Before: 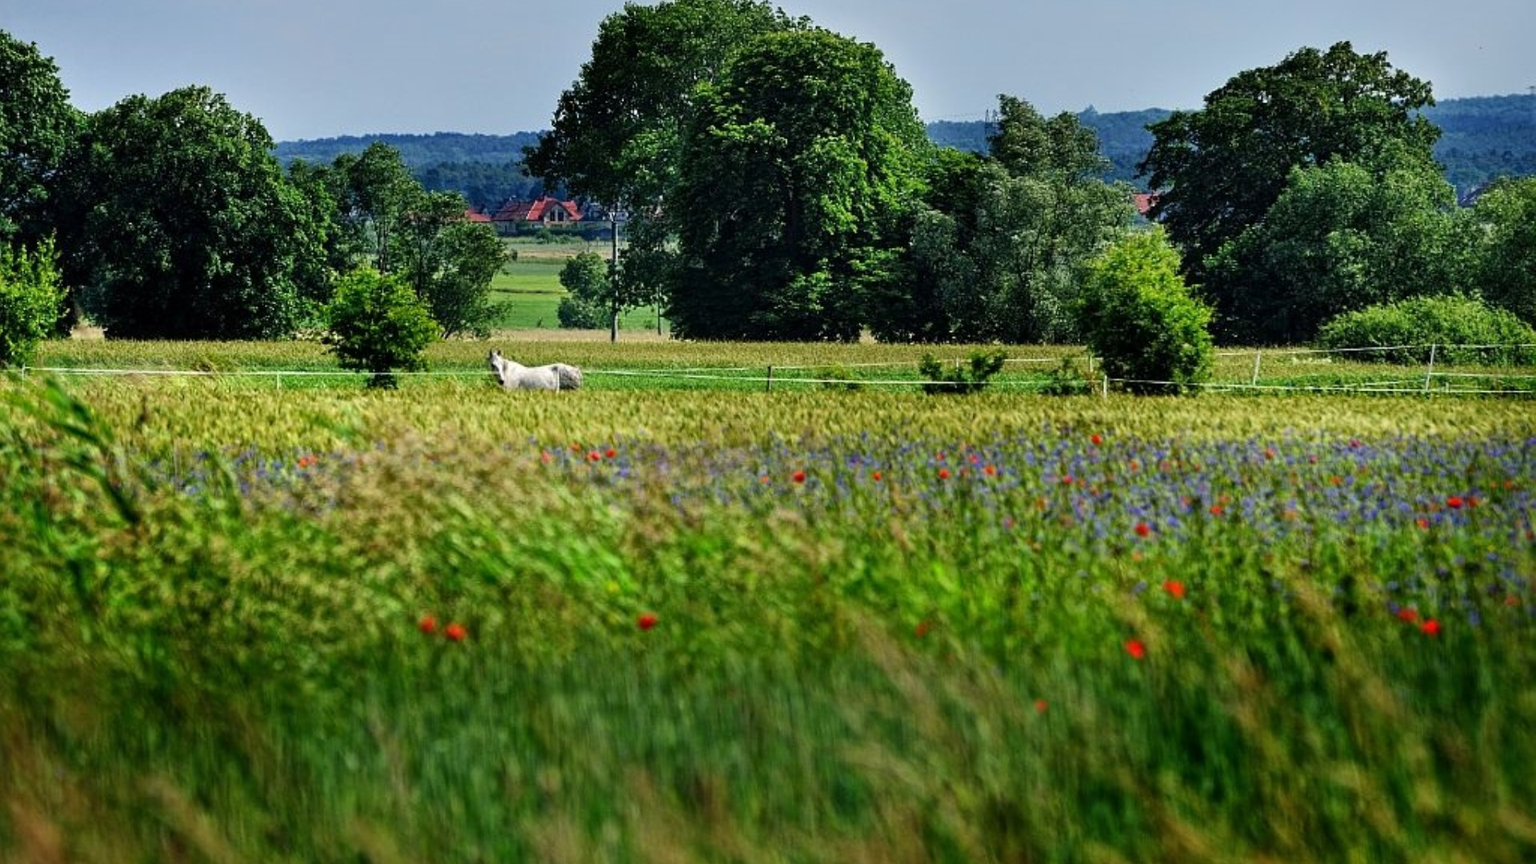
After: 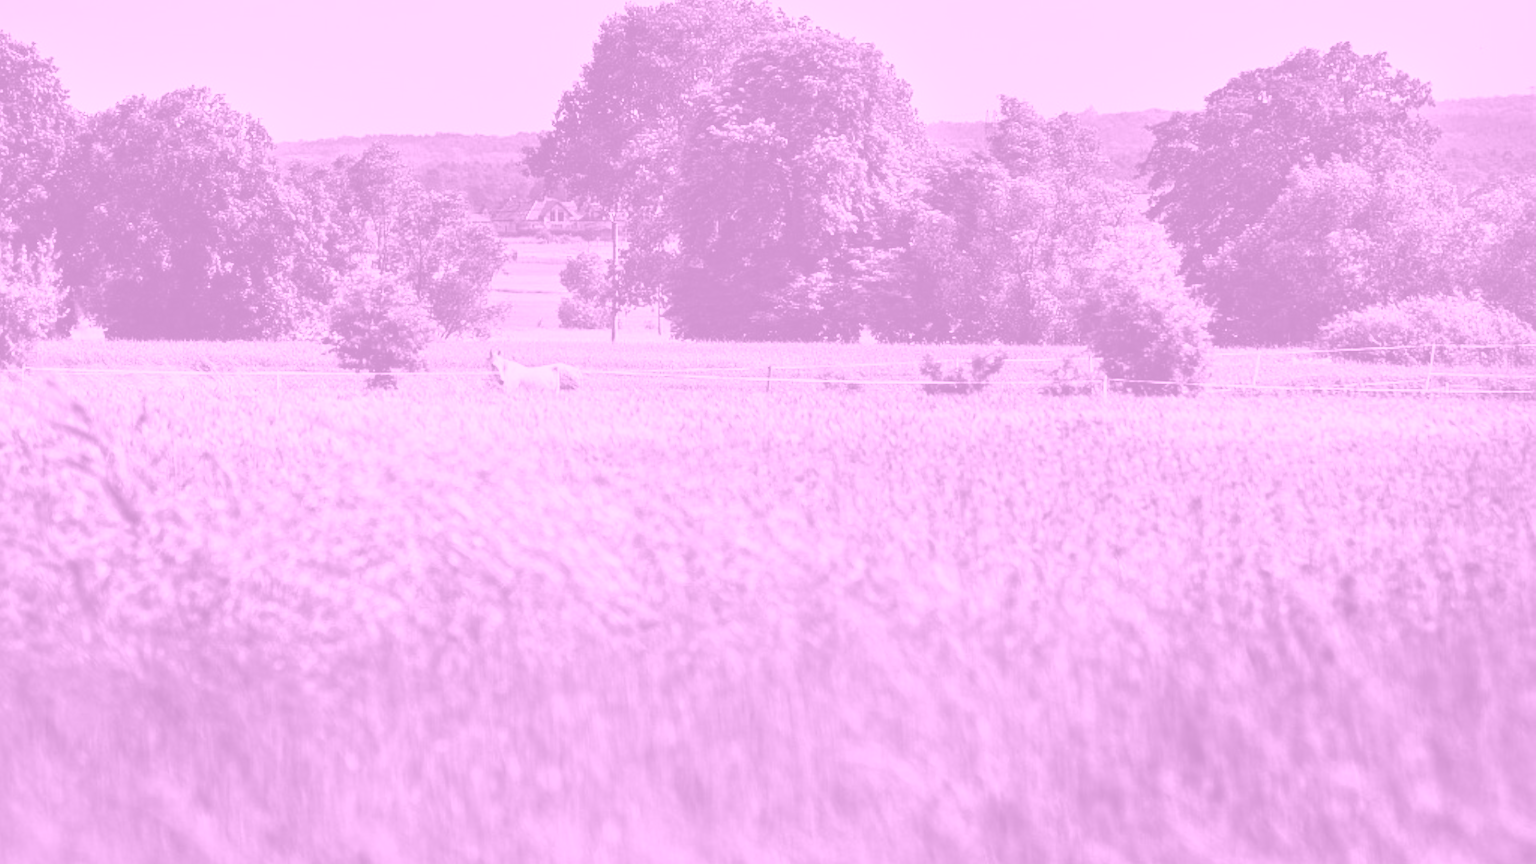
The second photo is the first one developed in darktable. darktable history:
contrast brightness saturation: contrast 0.2, brightness 0.16, saturation 0.22
colorize: hue 331.2°, saturation 75%, source mix 30.28%, lightness 70.52%, version 1
